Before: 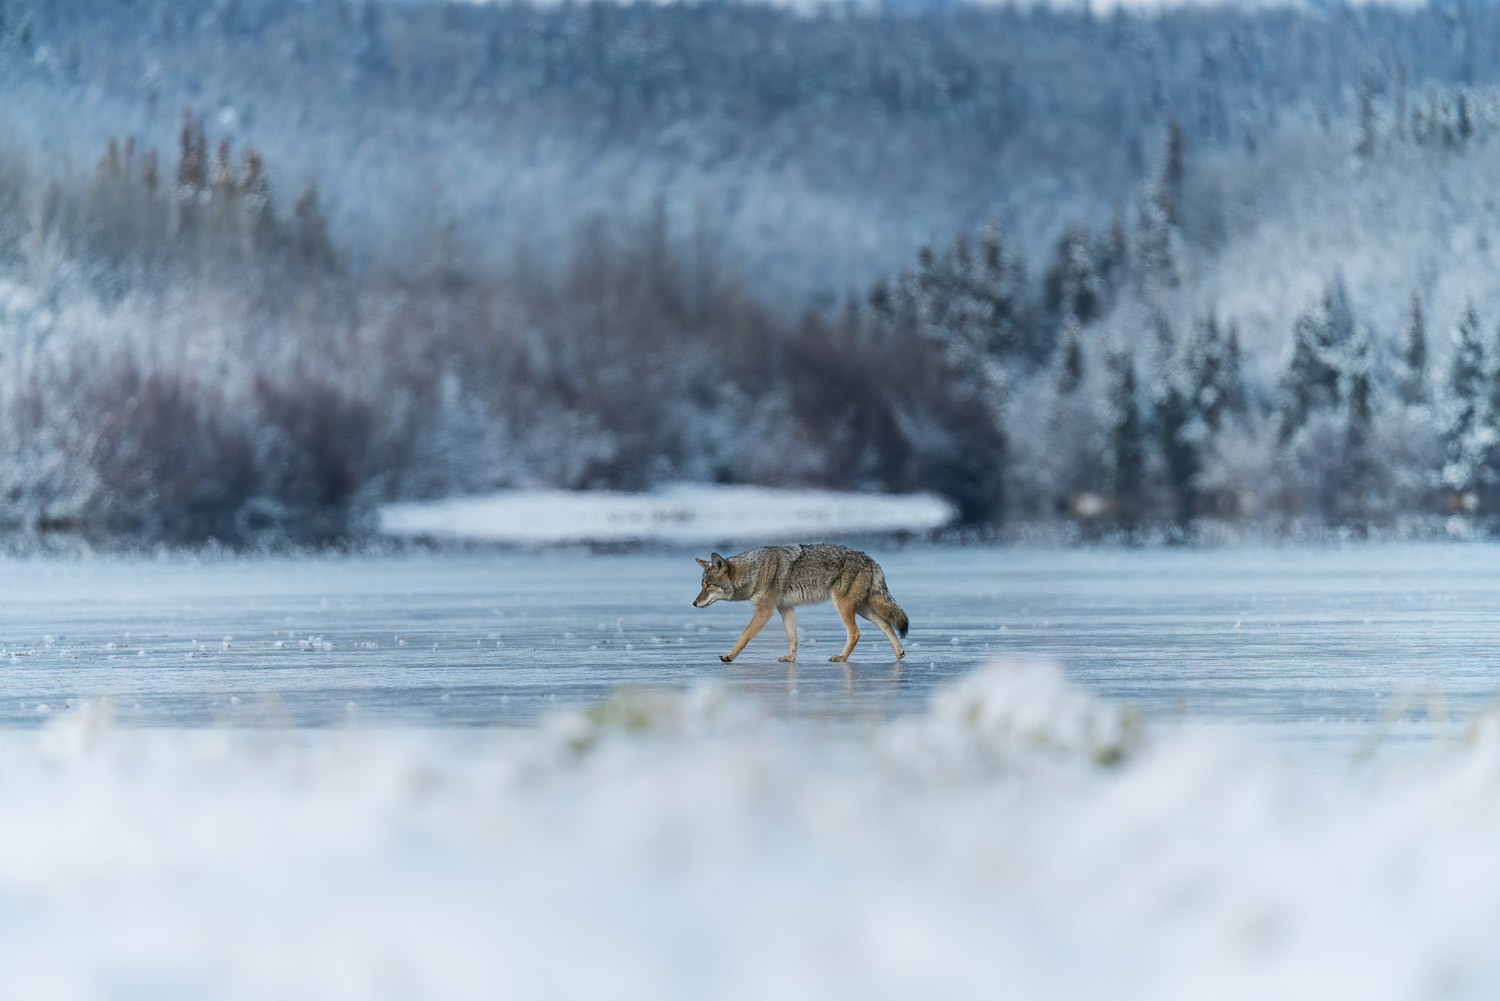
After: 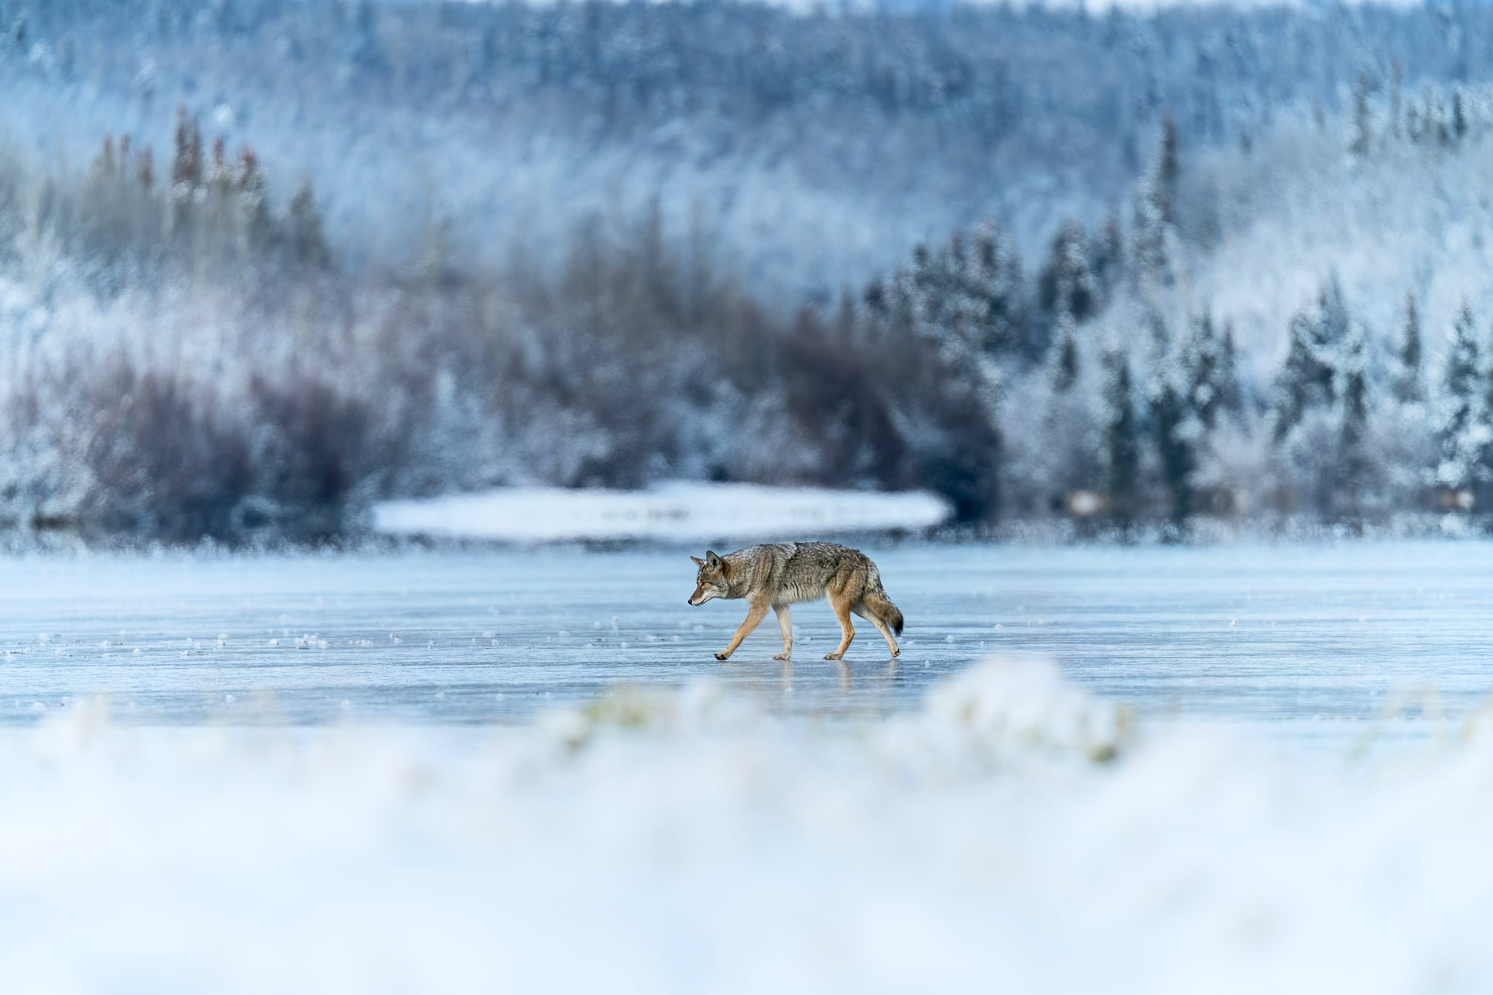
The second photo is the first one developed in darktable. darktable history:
contrast brightness saturation: contrast 0.196, brightness 0.145, saturation 0.137
exposure: black level correction 0.009, compensate exposure bias true, compensate highlight preservation false
crop and rotate: left 0.461%, top 0.279%, bottom 0.236%
levels: black 8.53%
